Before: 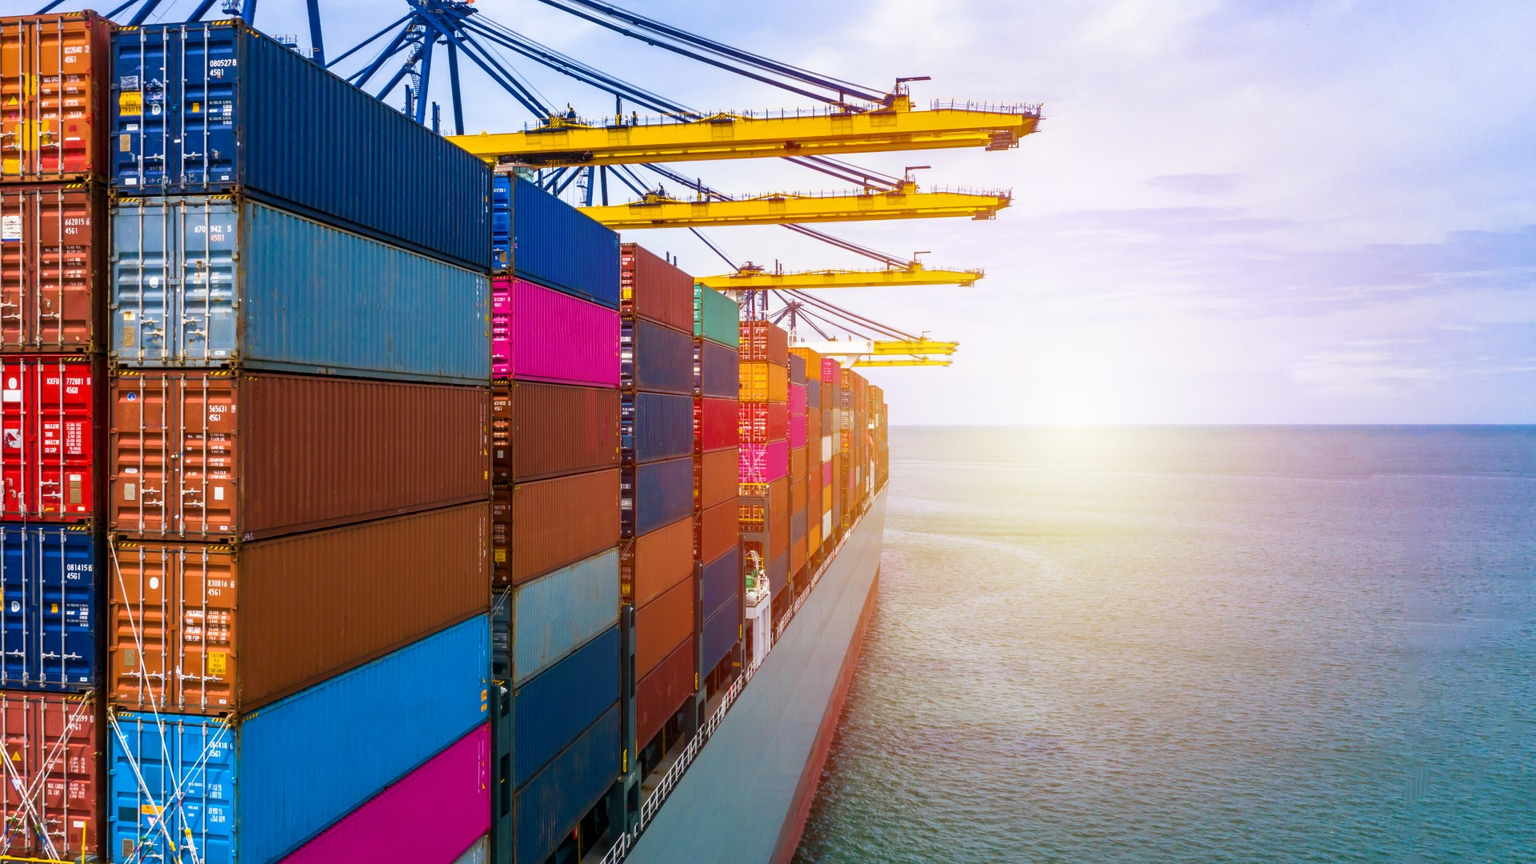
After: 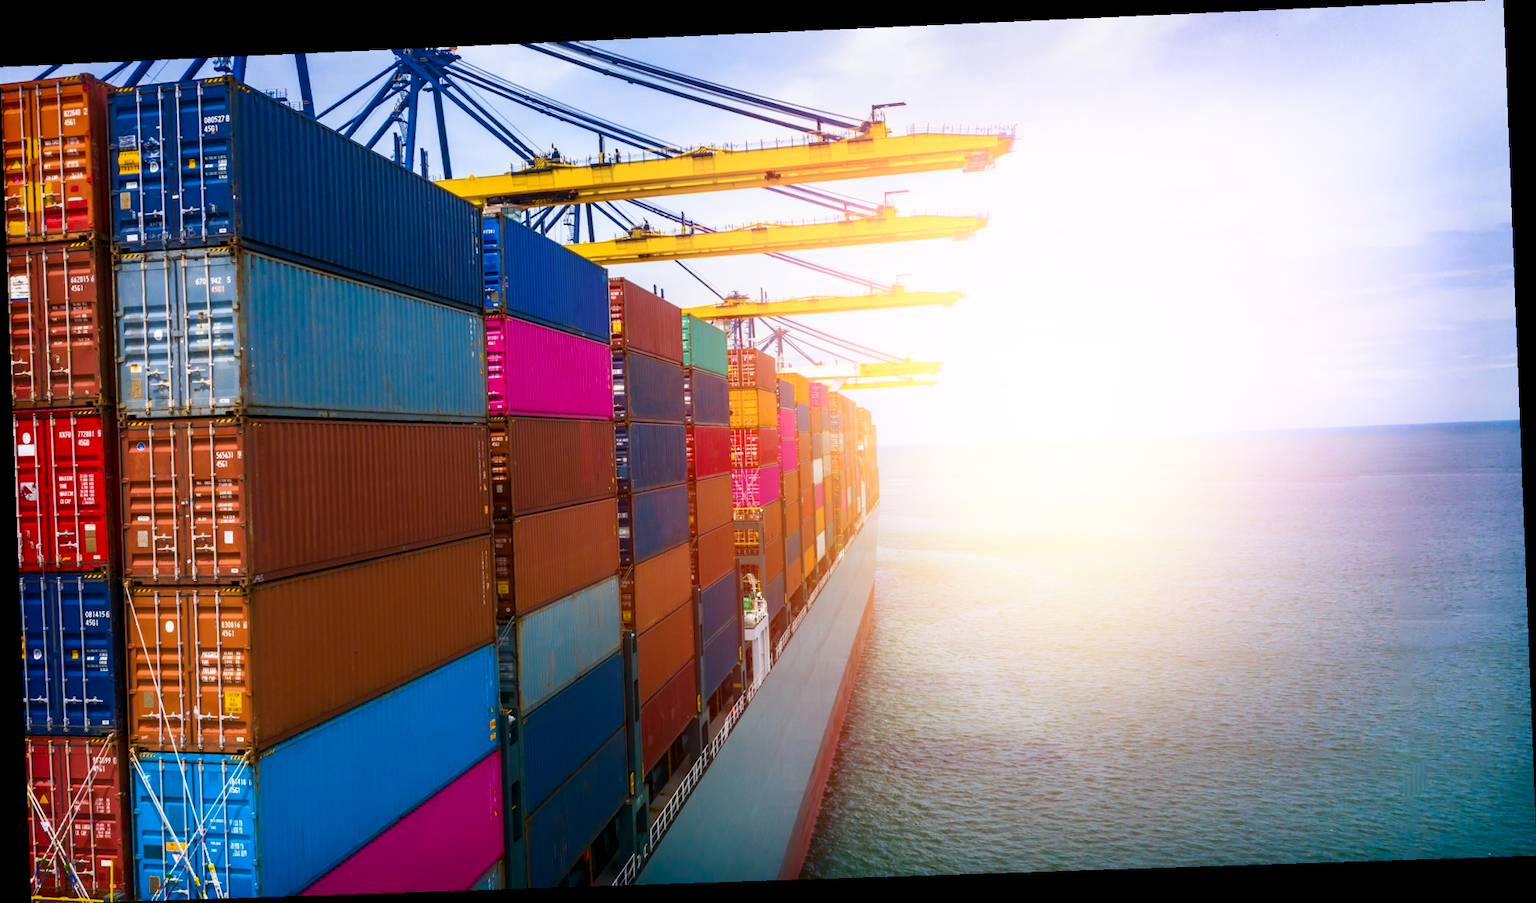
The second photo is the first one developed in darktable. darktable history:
shadows and highlights: shadows -54.3, highlights 86.09, soften with gaussian
rotate and perspective: rotation -2.22°, lens shift (horizontal) -0.022, automatic cropping off
